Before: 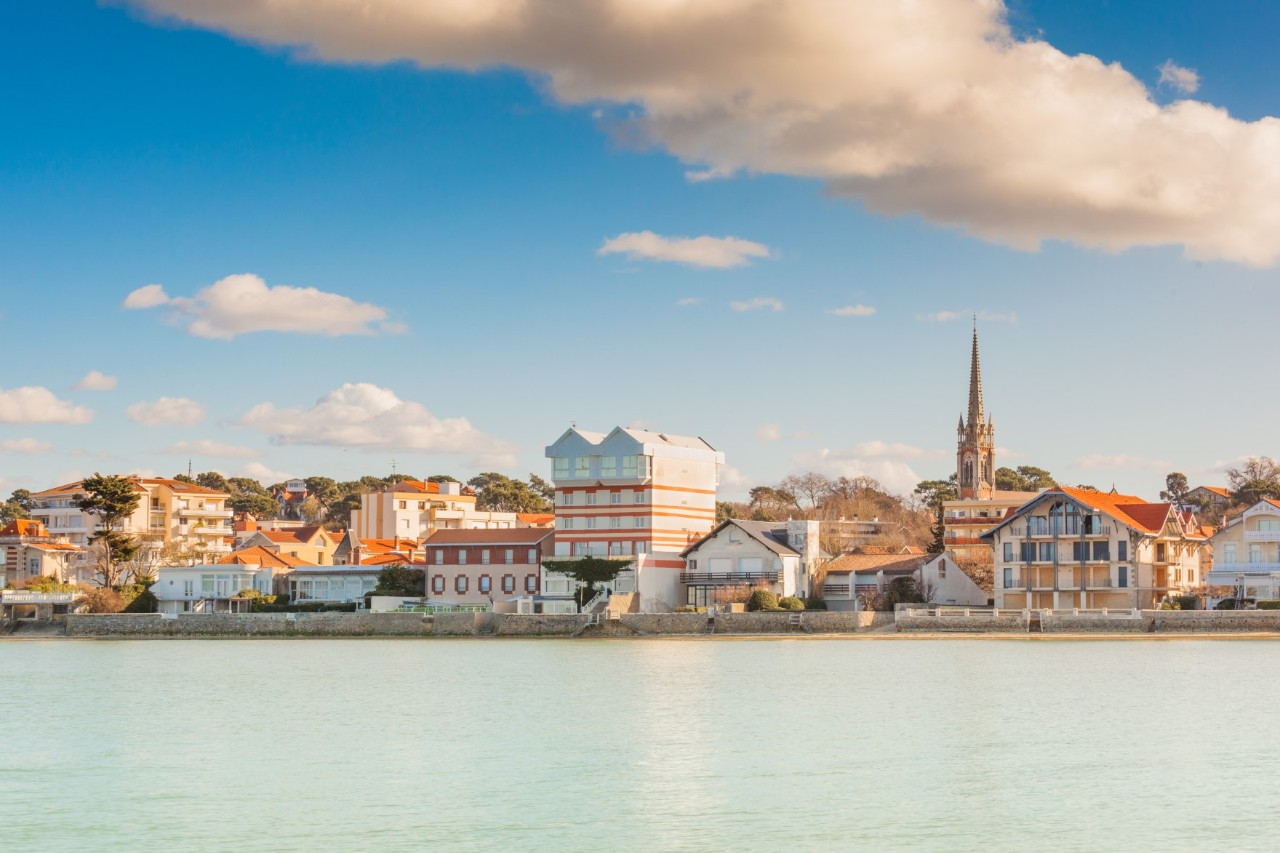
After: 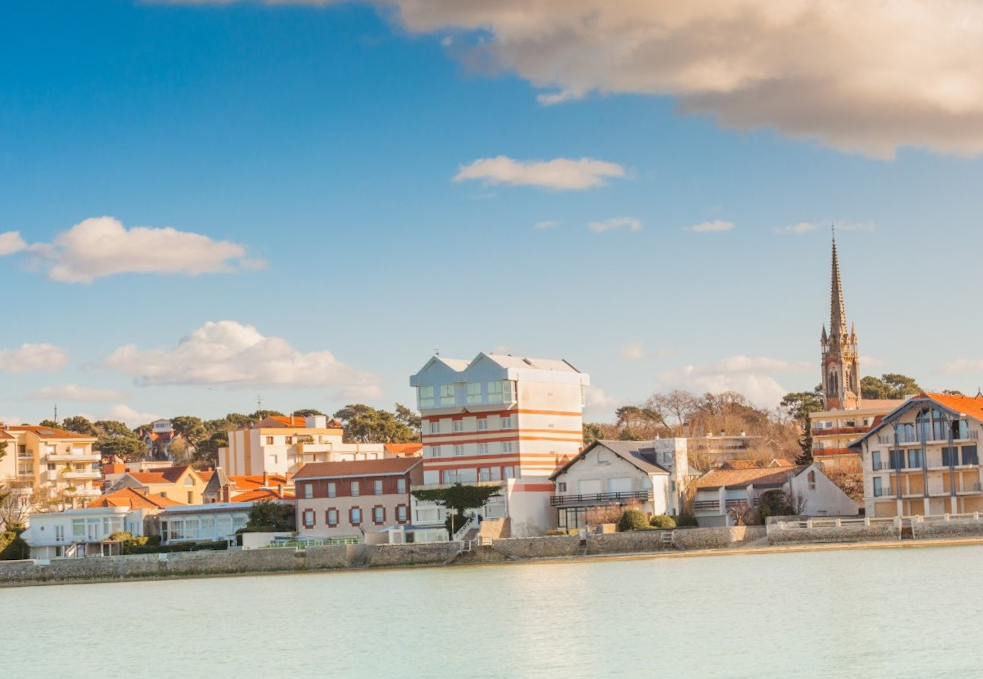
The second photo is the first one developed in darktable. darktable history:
crop and rotate: left 11.831%, top 11.346%, right 13.429%, bottom 13.899%
rotate and perspective: rotation -2.56°, automatic cropping off
